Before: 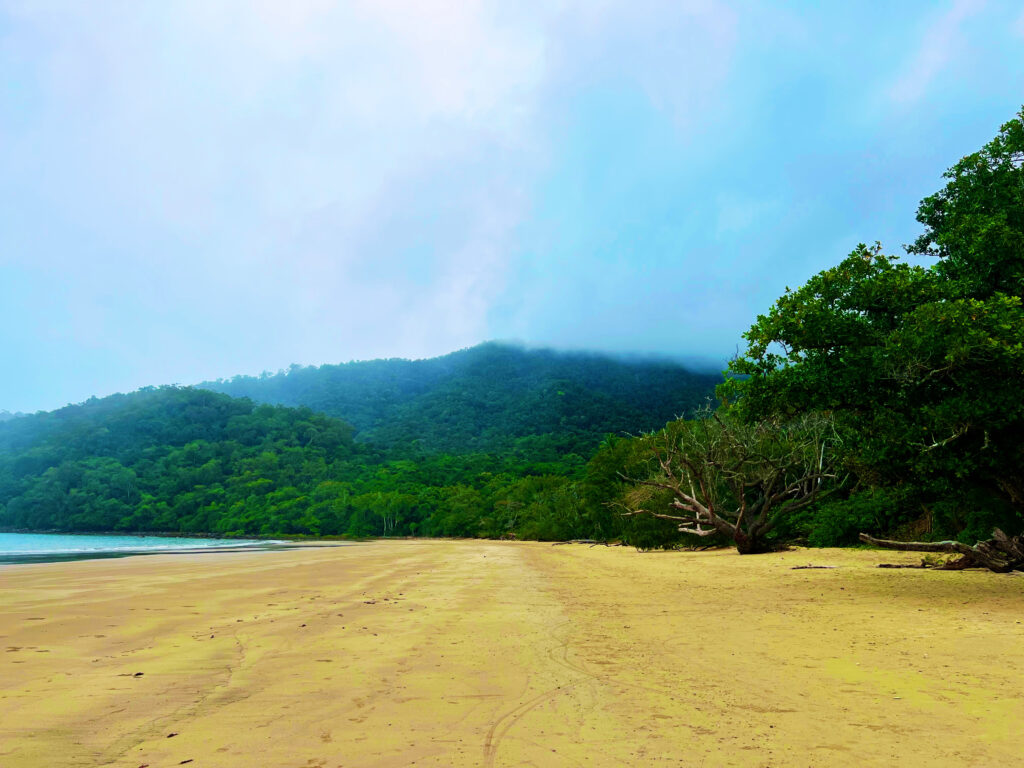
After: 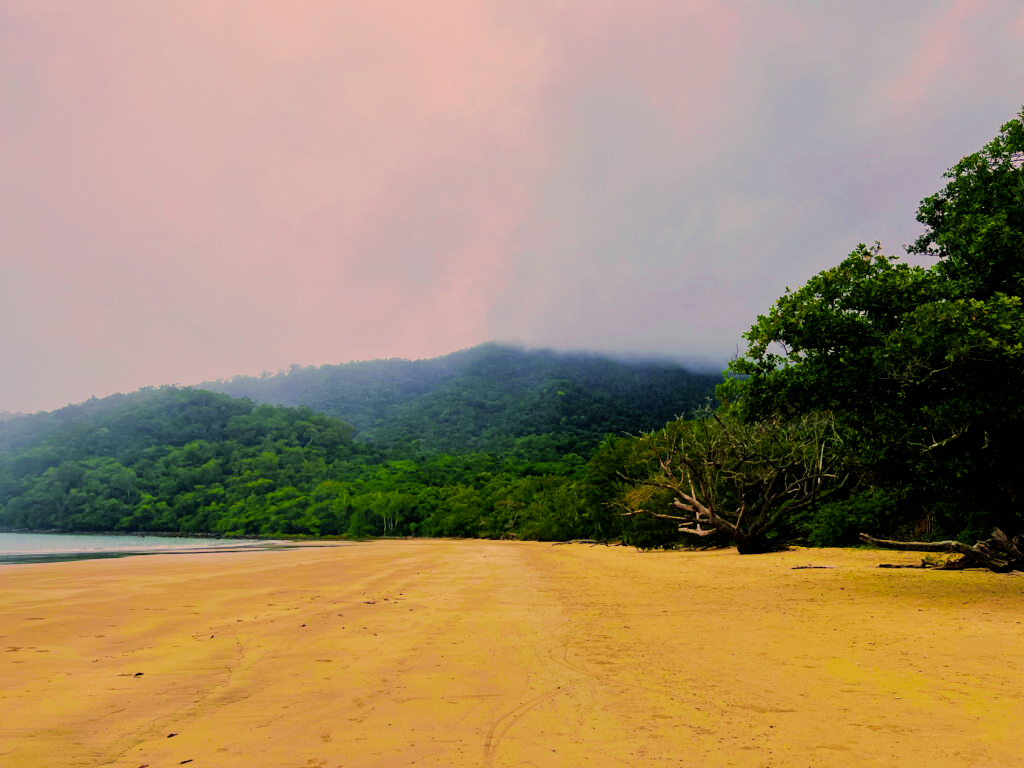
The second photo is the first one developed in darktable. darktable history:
color correction: highlights a* 21.88, highlights b* 22.25
filmic rgb: black relative exposure -6.98 EV, white relative exposure 5.63 EV, hardness 2.86
tone equalizer: on, module defaults
